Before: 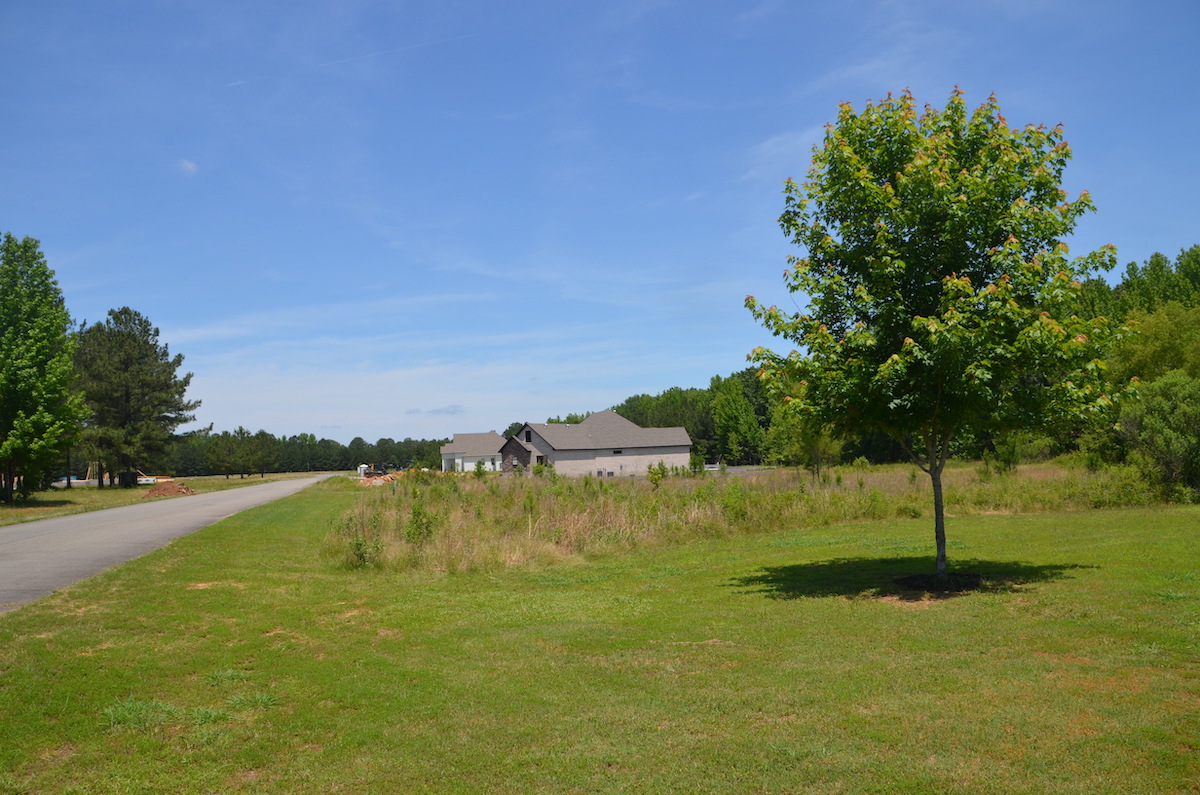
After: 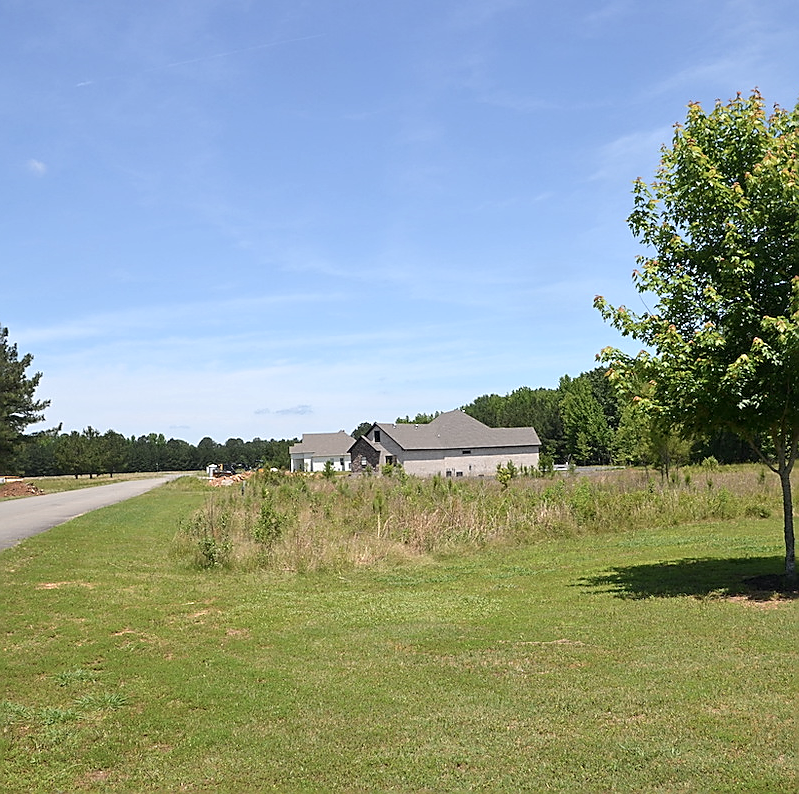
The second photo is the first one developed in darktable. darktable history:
contrast brightness saturation: contrast 0.06, brightness -0.01, saturation -0.23
sharpen: radius 1.4, amount 1.25, threshold 0.7
exposure: black level correction 0.001, exposure 0.5 EV, compensate exposure bias true, compensate highlight preservation false
crop and rotate: left 12.648%, right 20.685%
